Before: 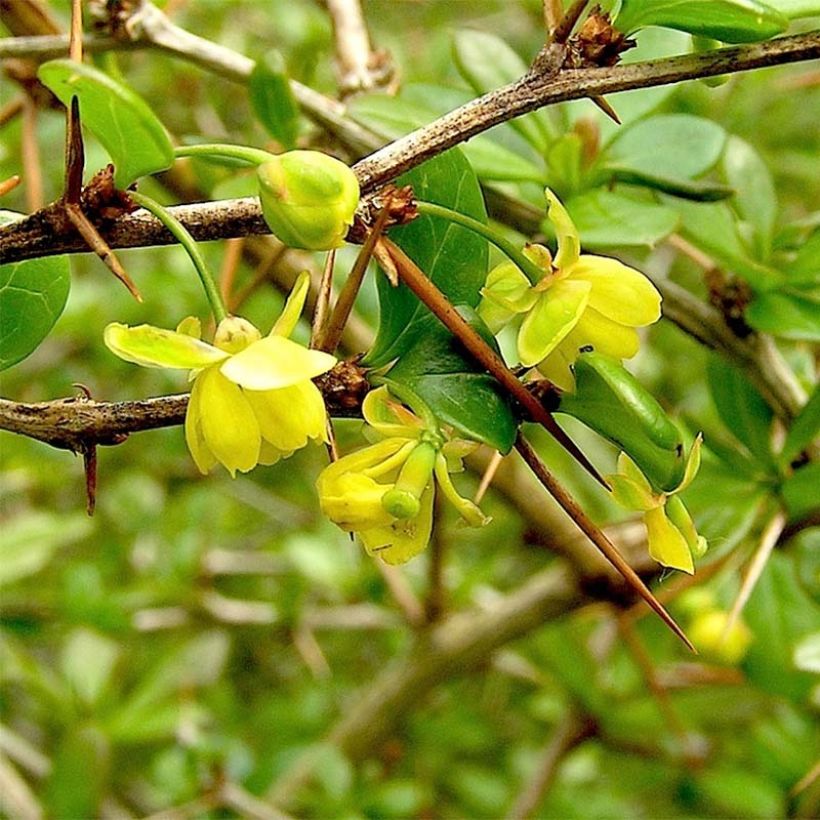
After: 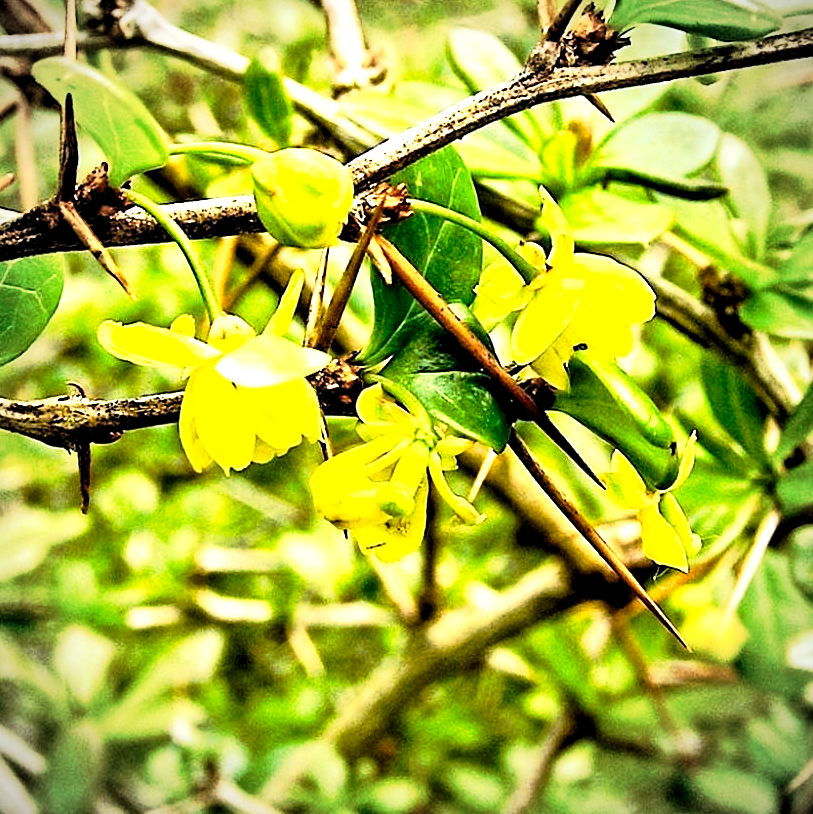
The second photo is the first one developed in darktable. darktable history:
exposure: black level correction 0.001, exposure 0.498 EV, compensate highlight preservation false
crop and rotate: left 0.78%, top 0.324%, bottom 0.394%
contrast brightness saturation: contrast 0.197, brightness 0.16, saturation 0.216
vignetting: fall-off radius 60.31%, automatic ratio true
tone curve: curves: ch0 [(0, 0) (0.105, 0.068) (0.195, 0.162) (0.283, 0.283) (0.384, 0.404) (0.485, 0.531) (0.638, 0.681) (0.795, 0.879) (1, 0.977)]; ch1 [(0, 0) (0.161, 0.092) (0.35, 0.33) (0.379, 0.401) (0.456, 0.469) (0.504, 0.498) (0.53, 0.532) (0.58, 0.619) (0.635, 0.671) (1, 1)]; ch2 [(0, 0) (0.371, 0.362) (0.437, 0.437) (0.483, 0.484) (0.53, 0.515) (0.56, 0.58) (0.622, 0.606) (1, 1)], preserve colors none
levels: levels [0.101, 0.578, 0.953]
contrast equalizer: y [[0.511, 0.558, 0.631, 0.632, 0.559, 0.512], [0.5 ×6], [0.507, 0.559, 0.627, 0.644, 0.647, 0.647], [0 ×6], [0 ×6]]
